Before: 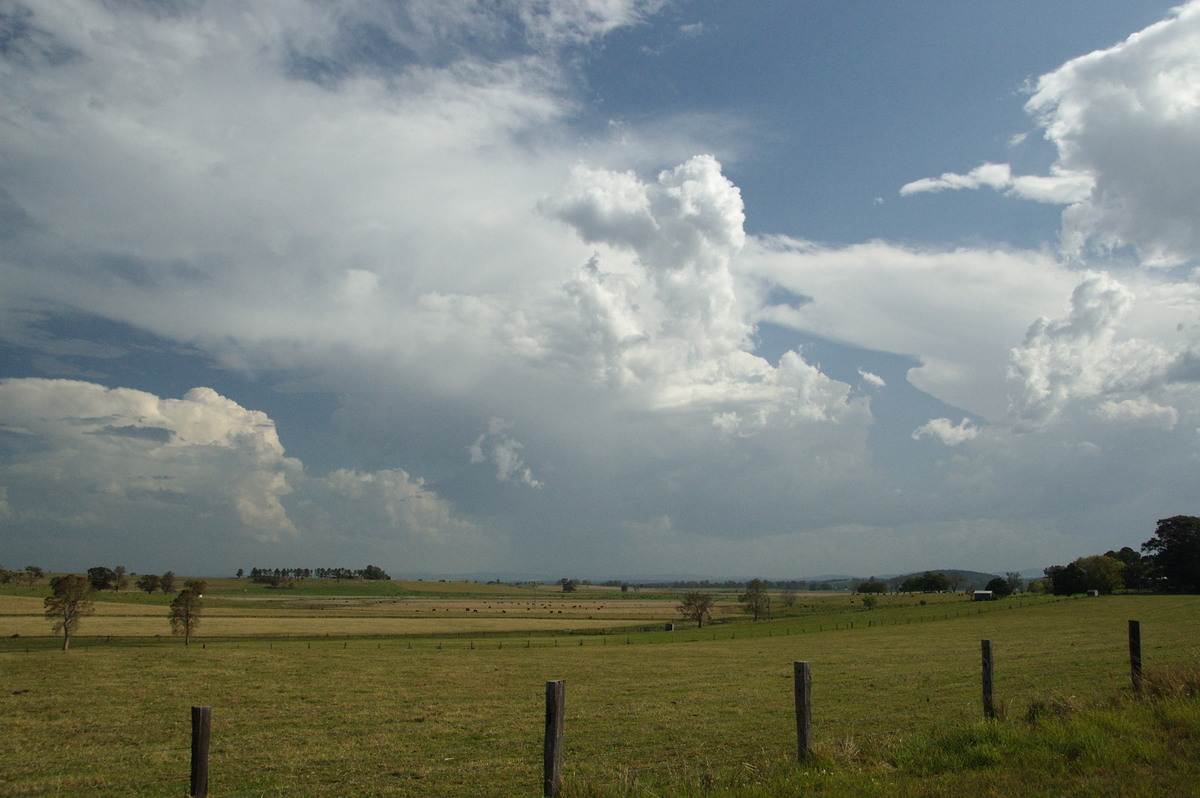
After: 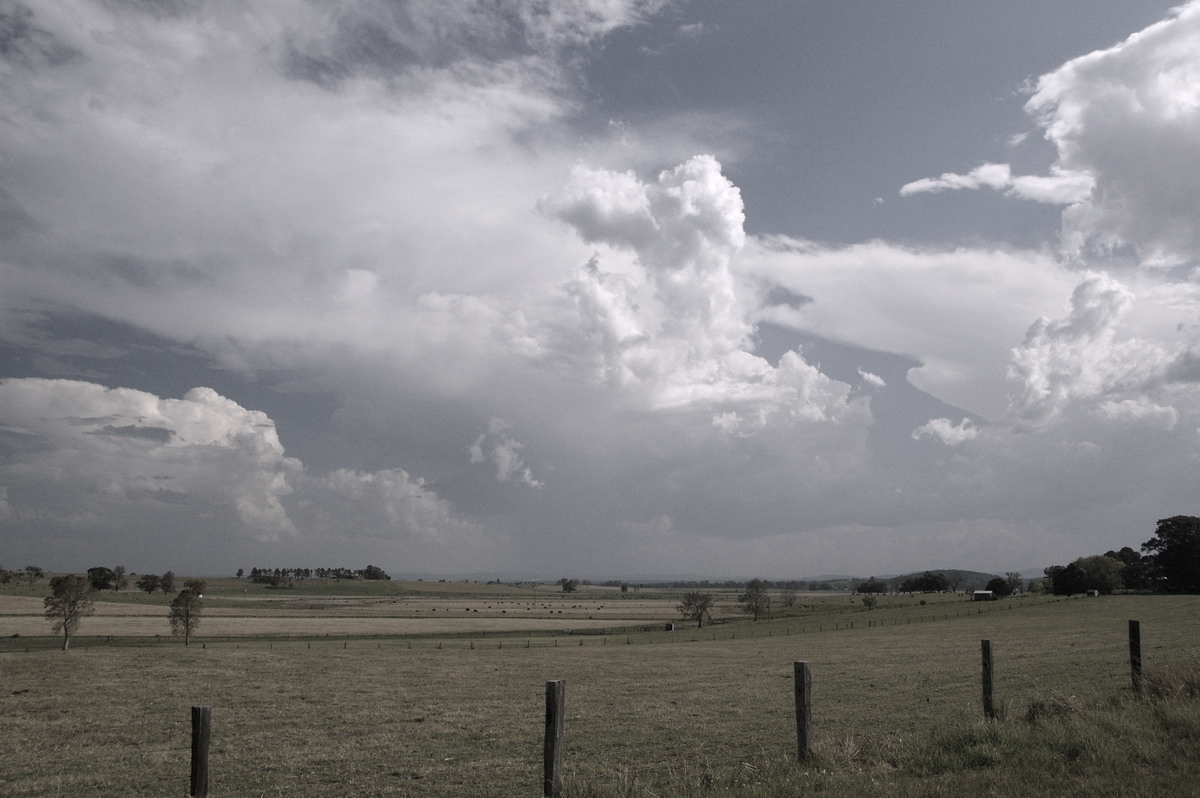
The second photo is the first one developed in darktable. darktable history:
color correction: saturation 0.3
white balance: red 1.066, blue 1.119
